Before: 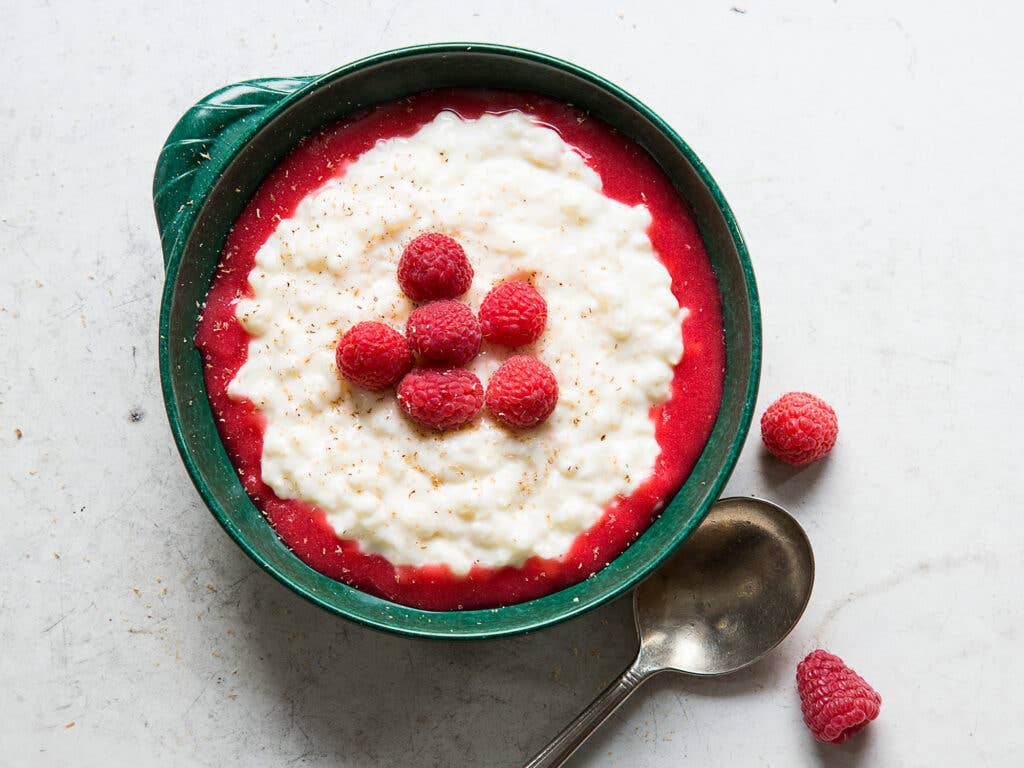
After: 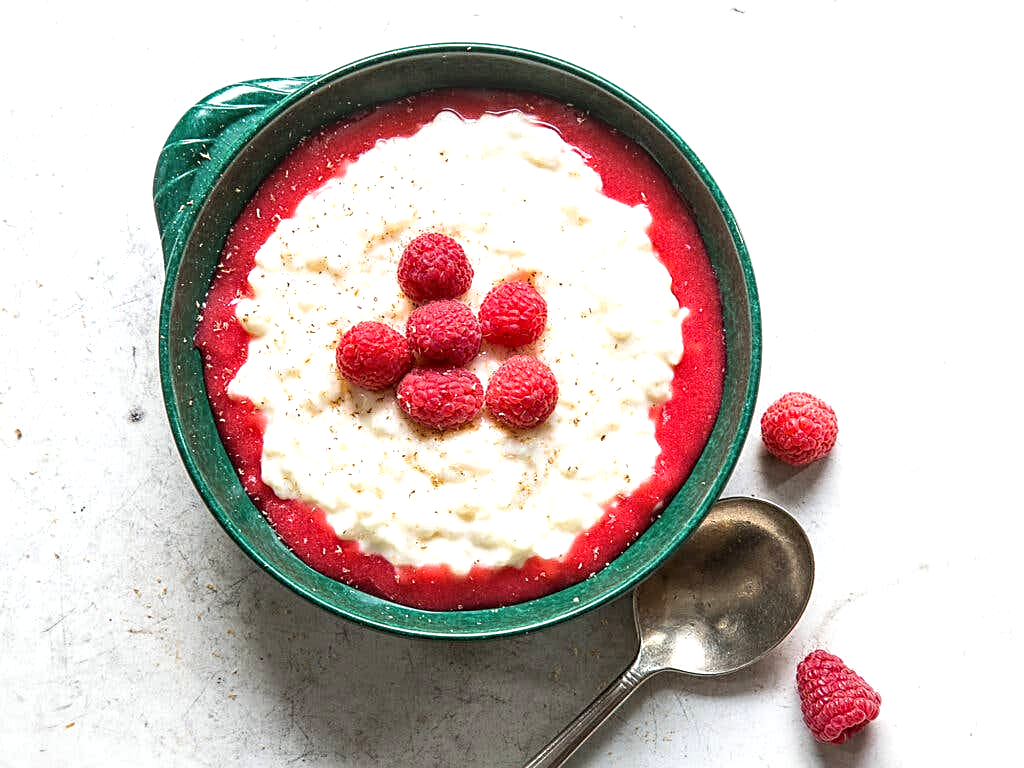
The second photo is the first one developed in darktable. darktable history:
exposure: black level correction 0, exposure 0.499 EV, compensate exposure bias true, compensate highlight preservation false
local contrast: on, module defaults
sharpen: on, module defaults
